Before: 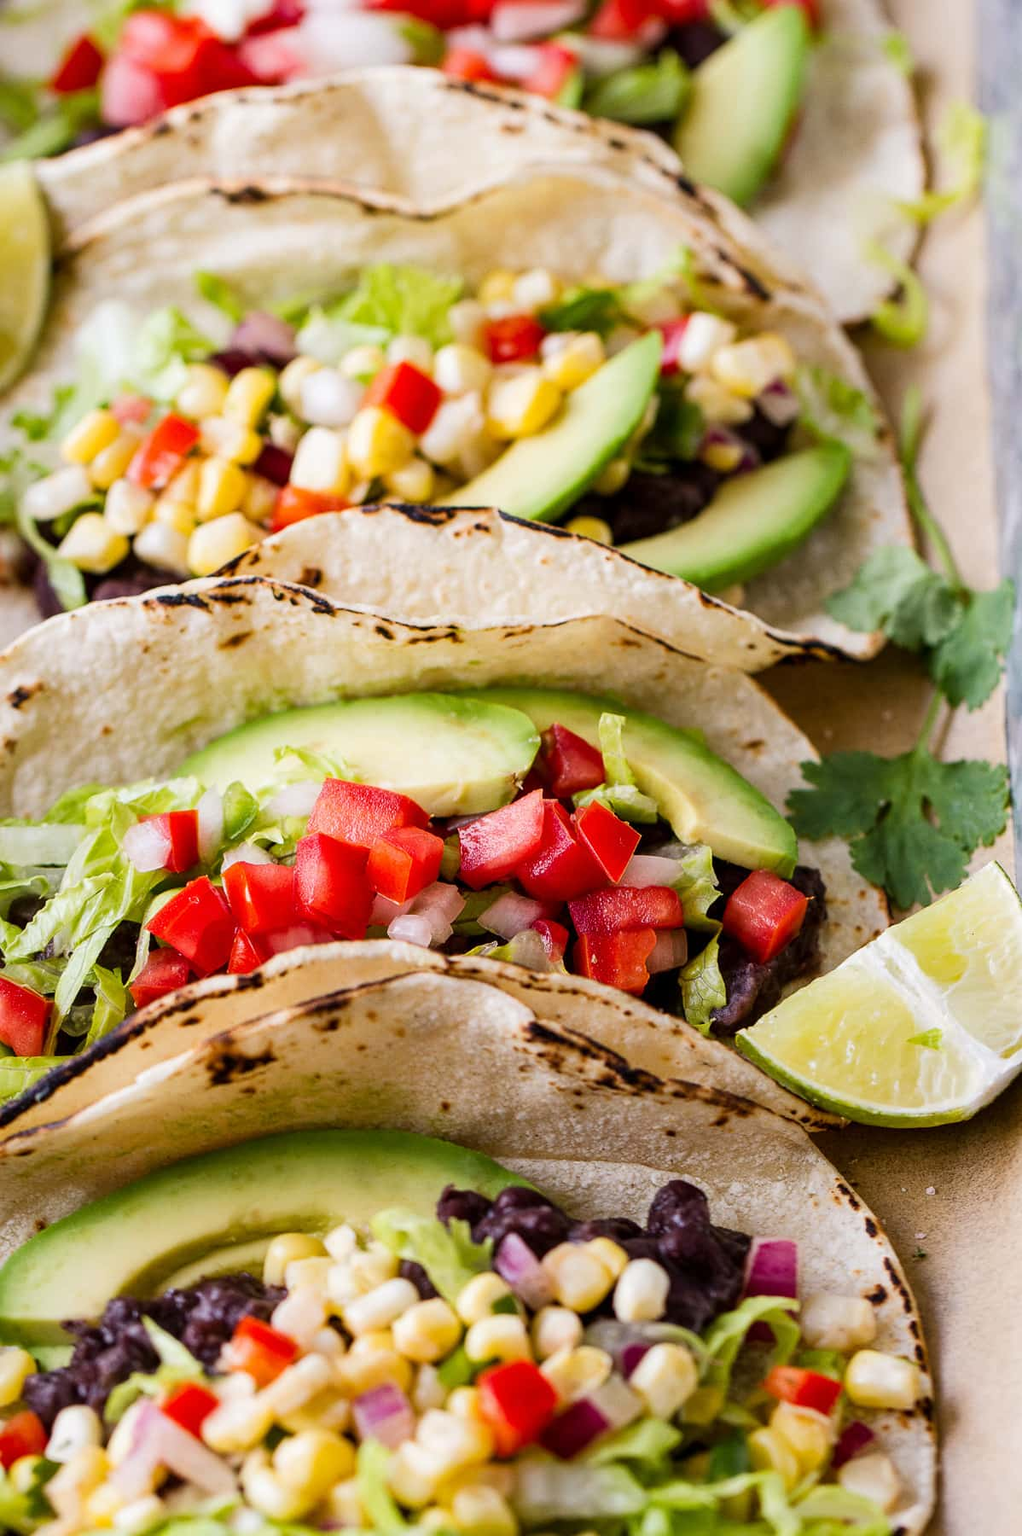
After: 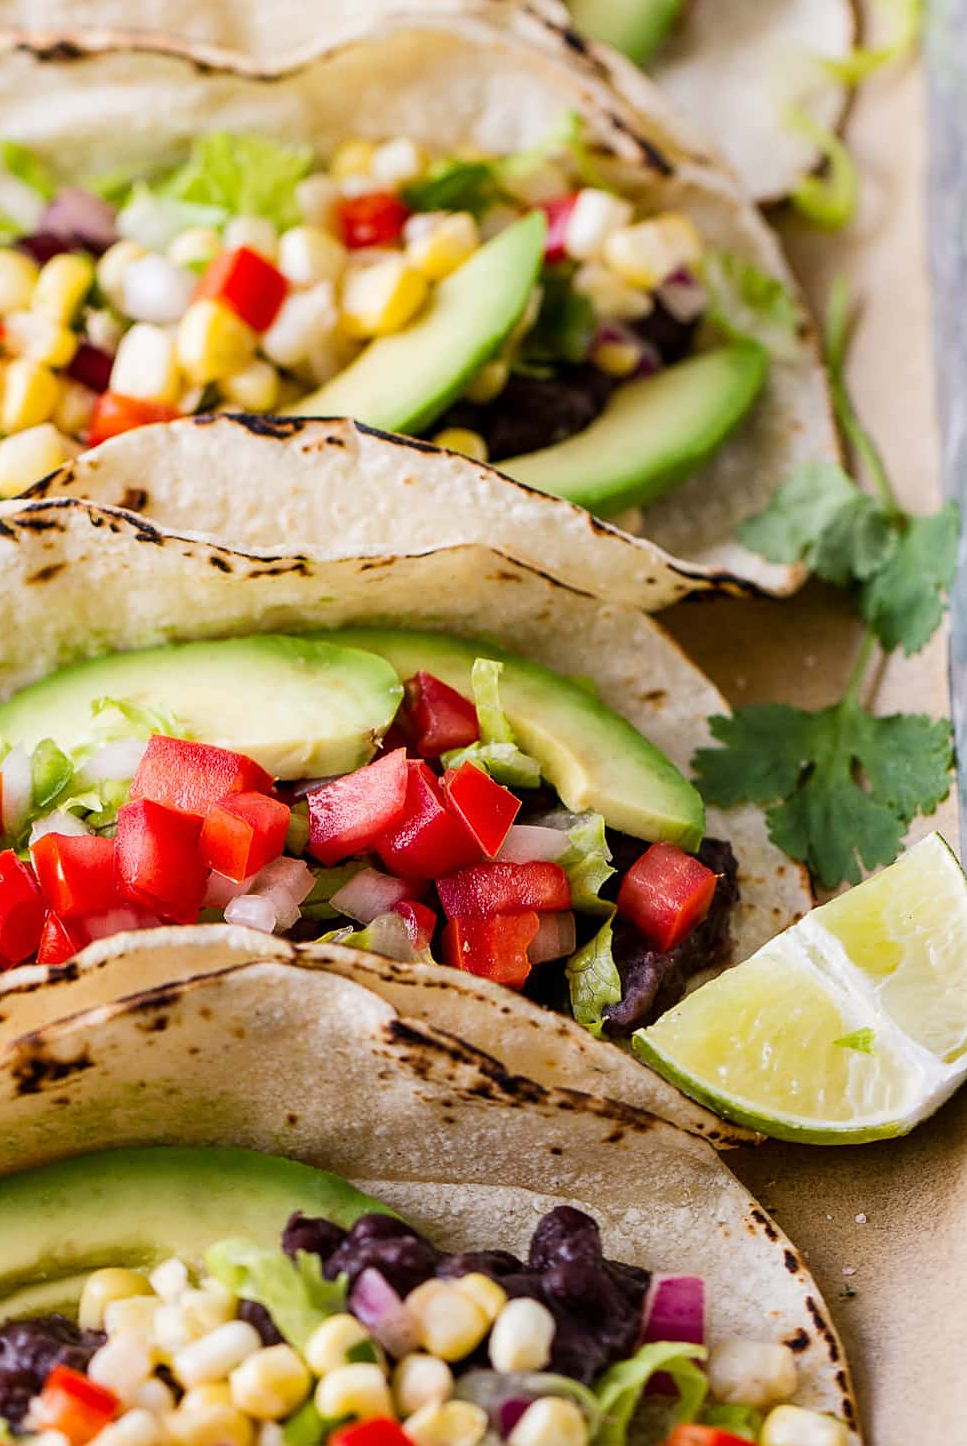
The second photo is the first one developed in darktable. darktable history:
sharpen: amount 0.212
crop: left 19.265%, top 9.872%, right 0%, bottom 9.764%
